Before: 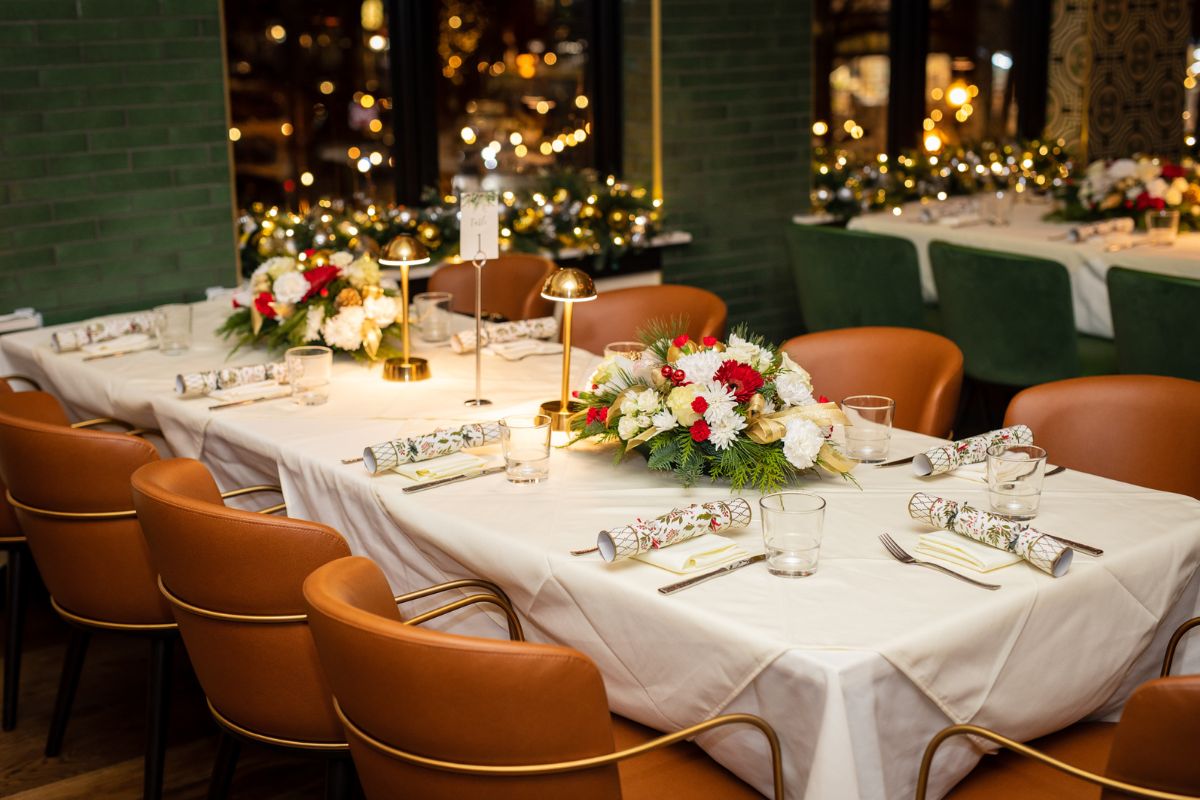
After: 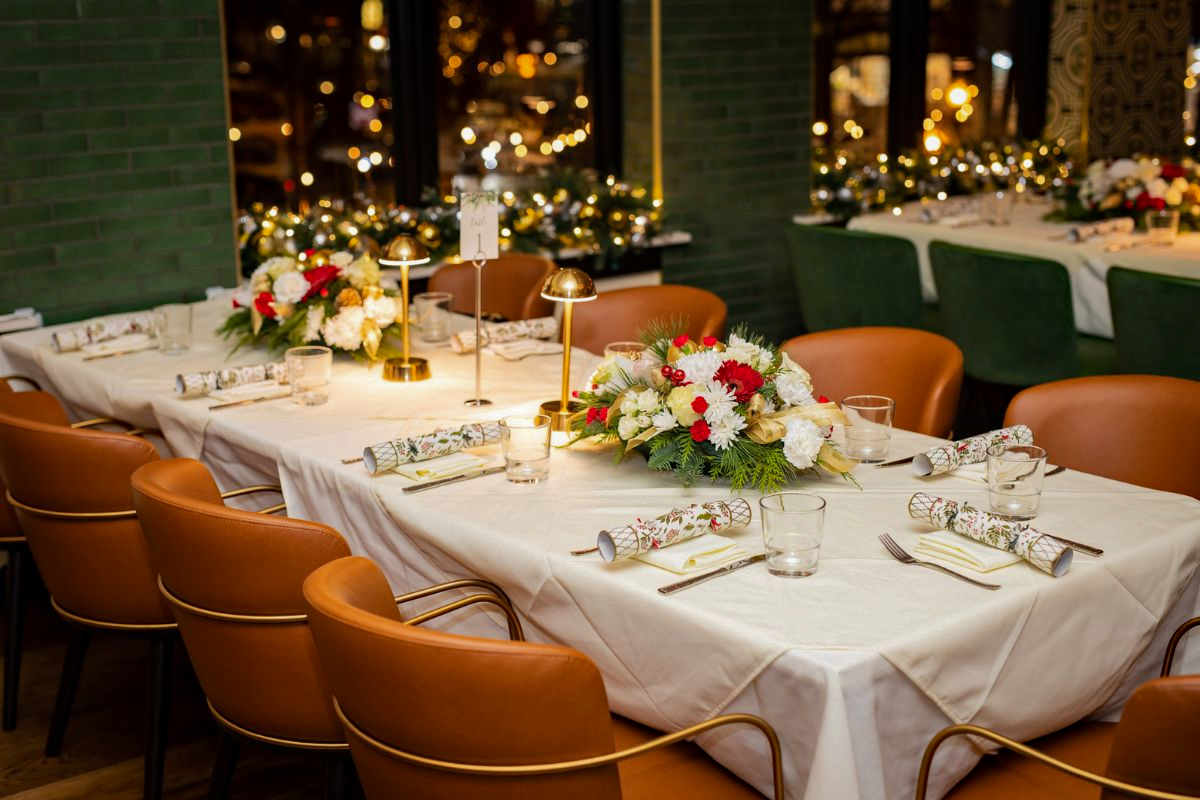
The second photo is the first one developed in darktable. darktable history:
shadows and highlights: shadows -20, white point adjustment -2, highlights -35
haze removal: compatibility mode true, adaptive false
